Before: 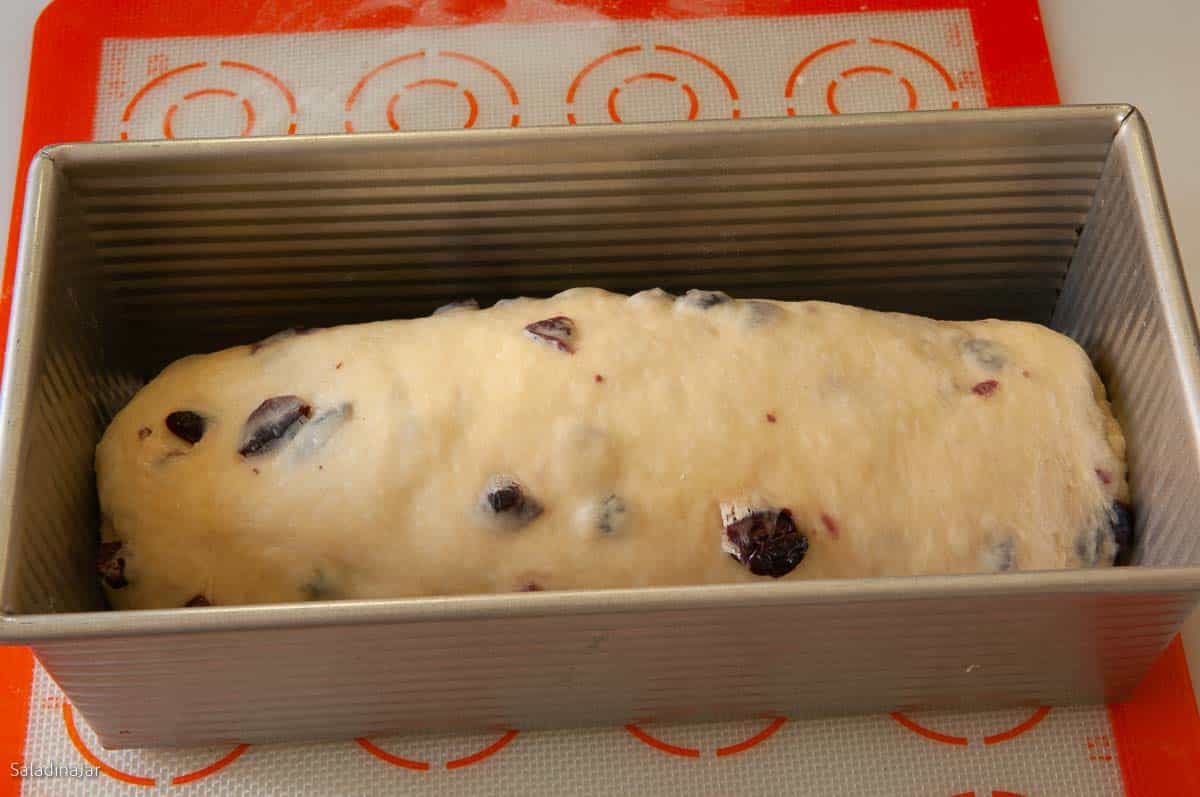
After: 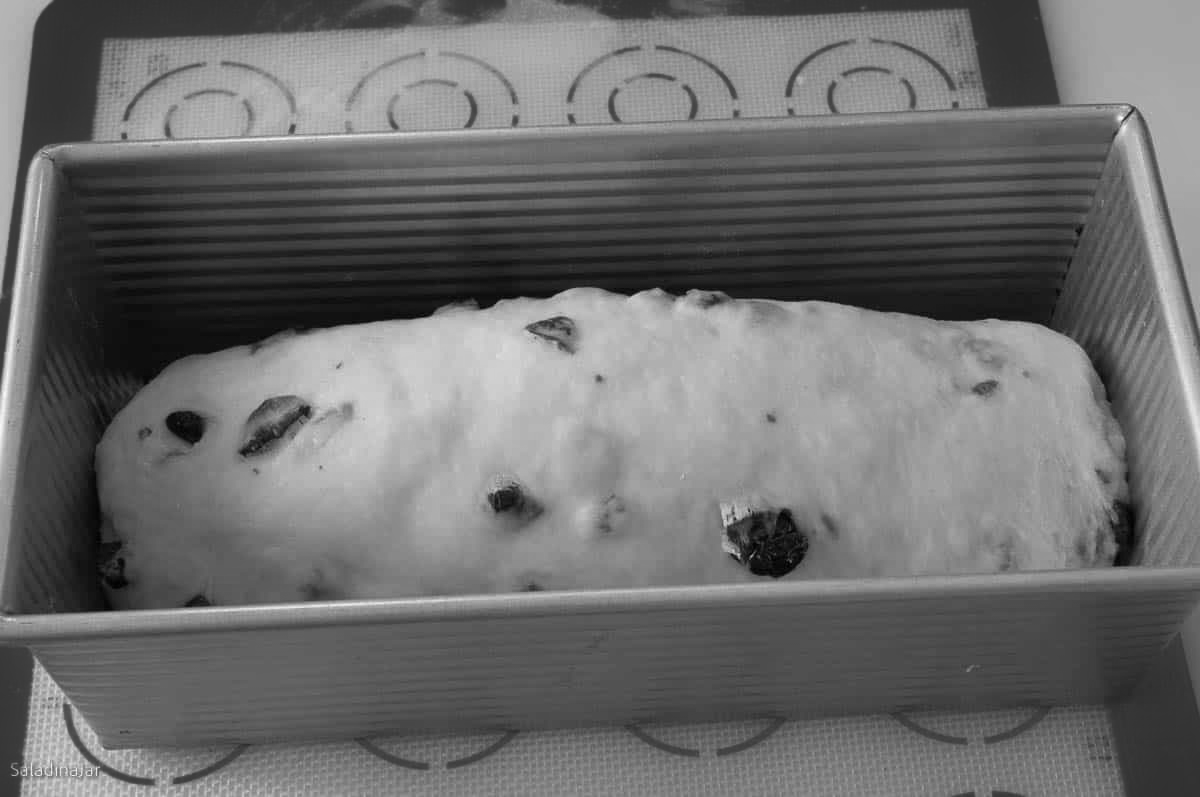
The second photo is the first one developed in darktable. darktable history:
monochrome: a 0, b 0, size 0.5, highlights 0.57
color correction: highlights a* 3.12, highlights b* -1.55, shadows a* -0.101, shadows b* 2.52, saturation 0.98
shadows and highlights: radius 334.93, shadows 63.48, highlights 6.06, compress 87.7%, highlights color adjustment 39.73%, soften with gaussian
